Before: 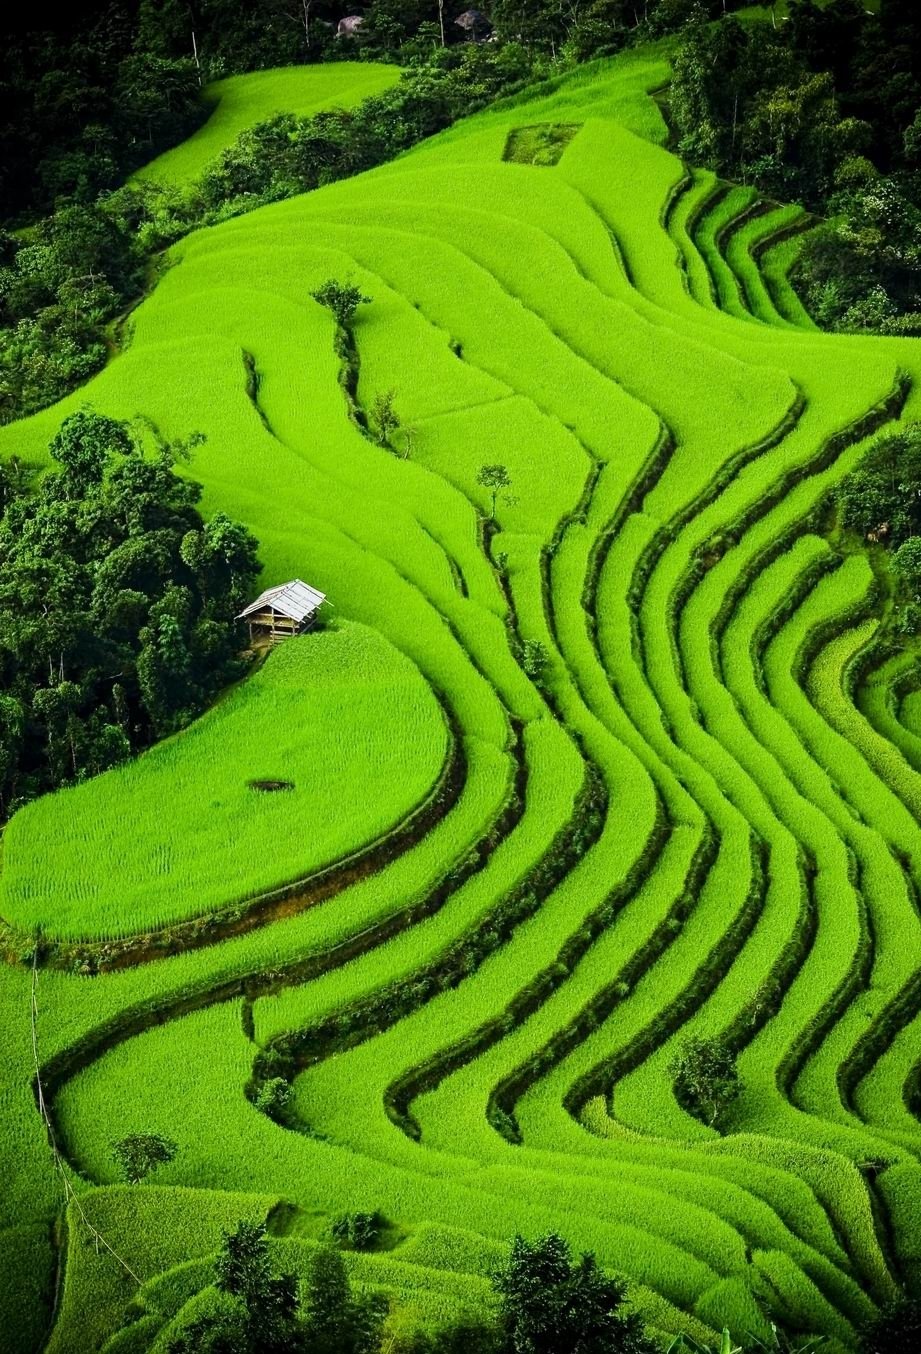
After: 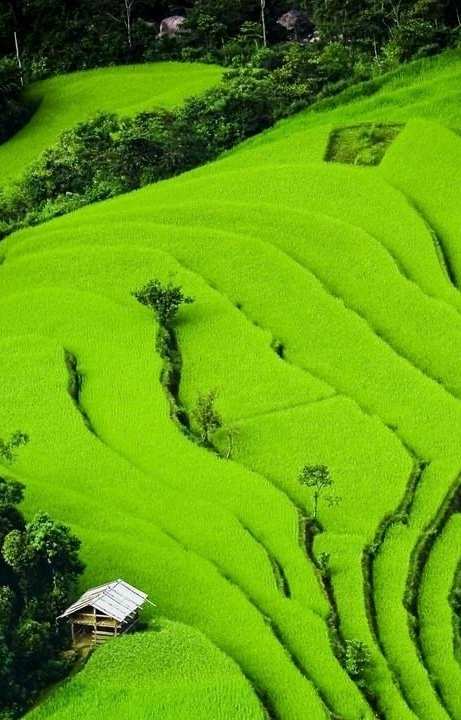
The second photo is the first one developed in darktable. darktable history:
crop: left 19.362%, right 30.494%, bottom 46.786%
